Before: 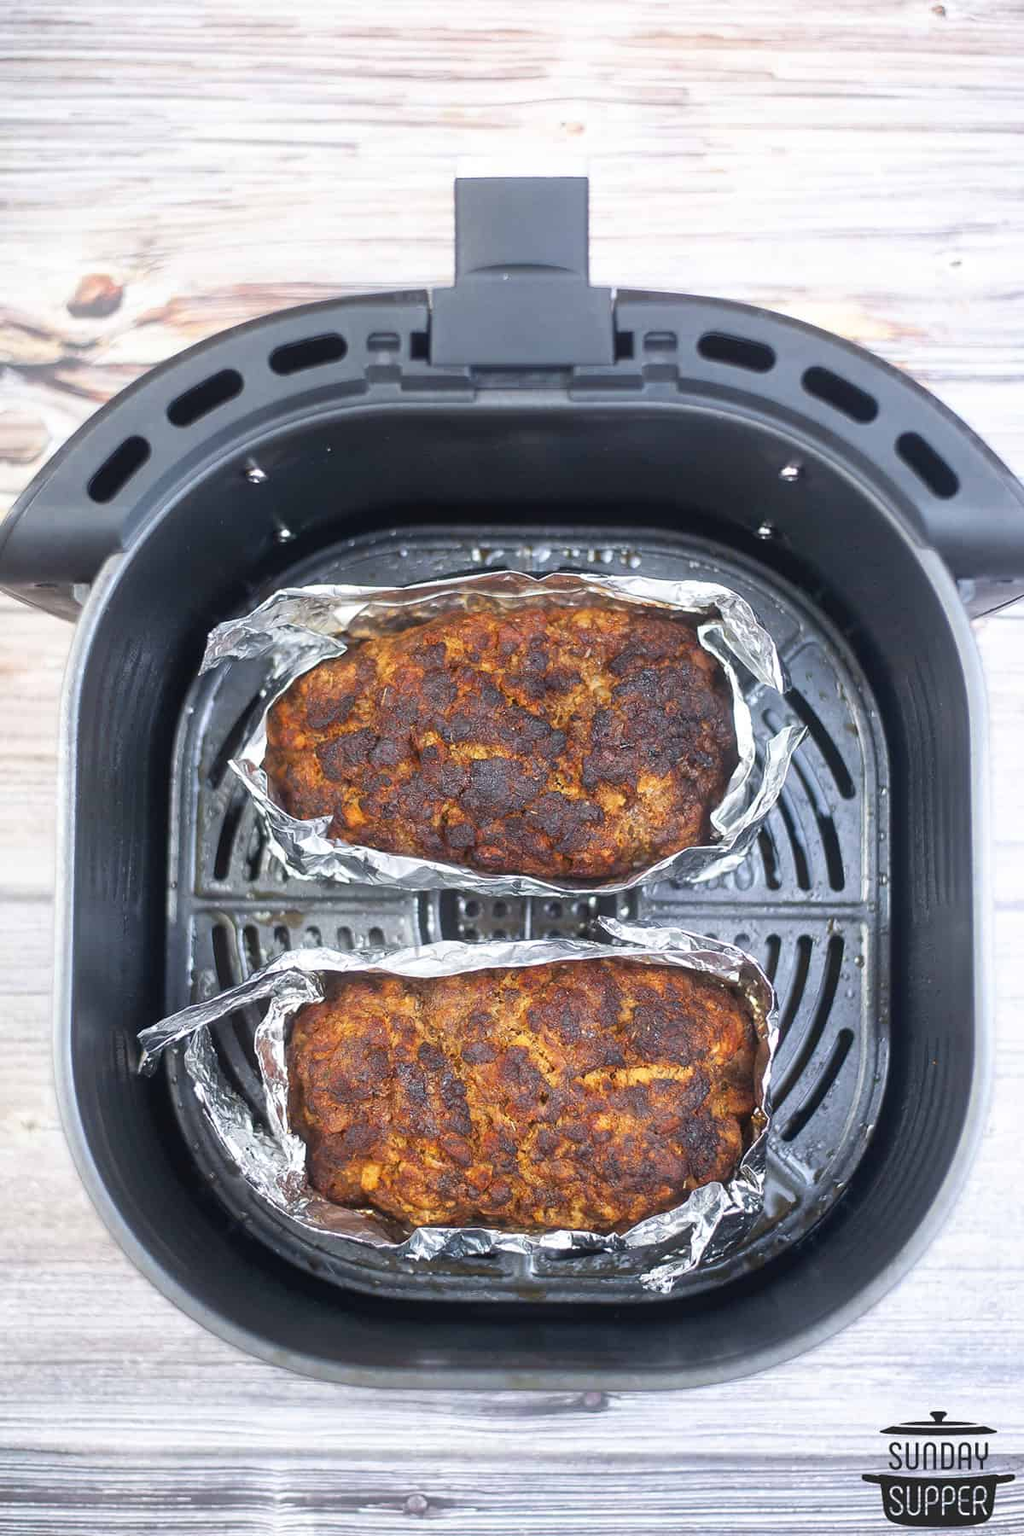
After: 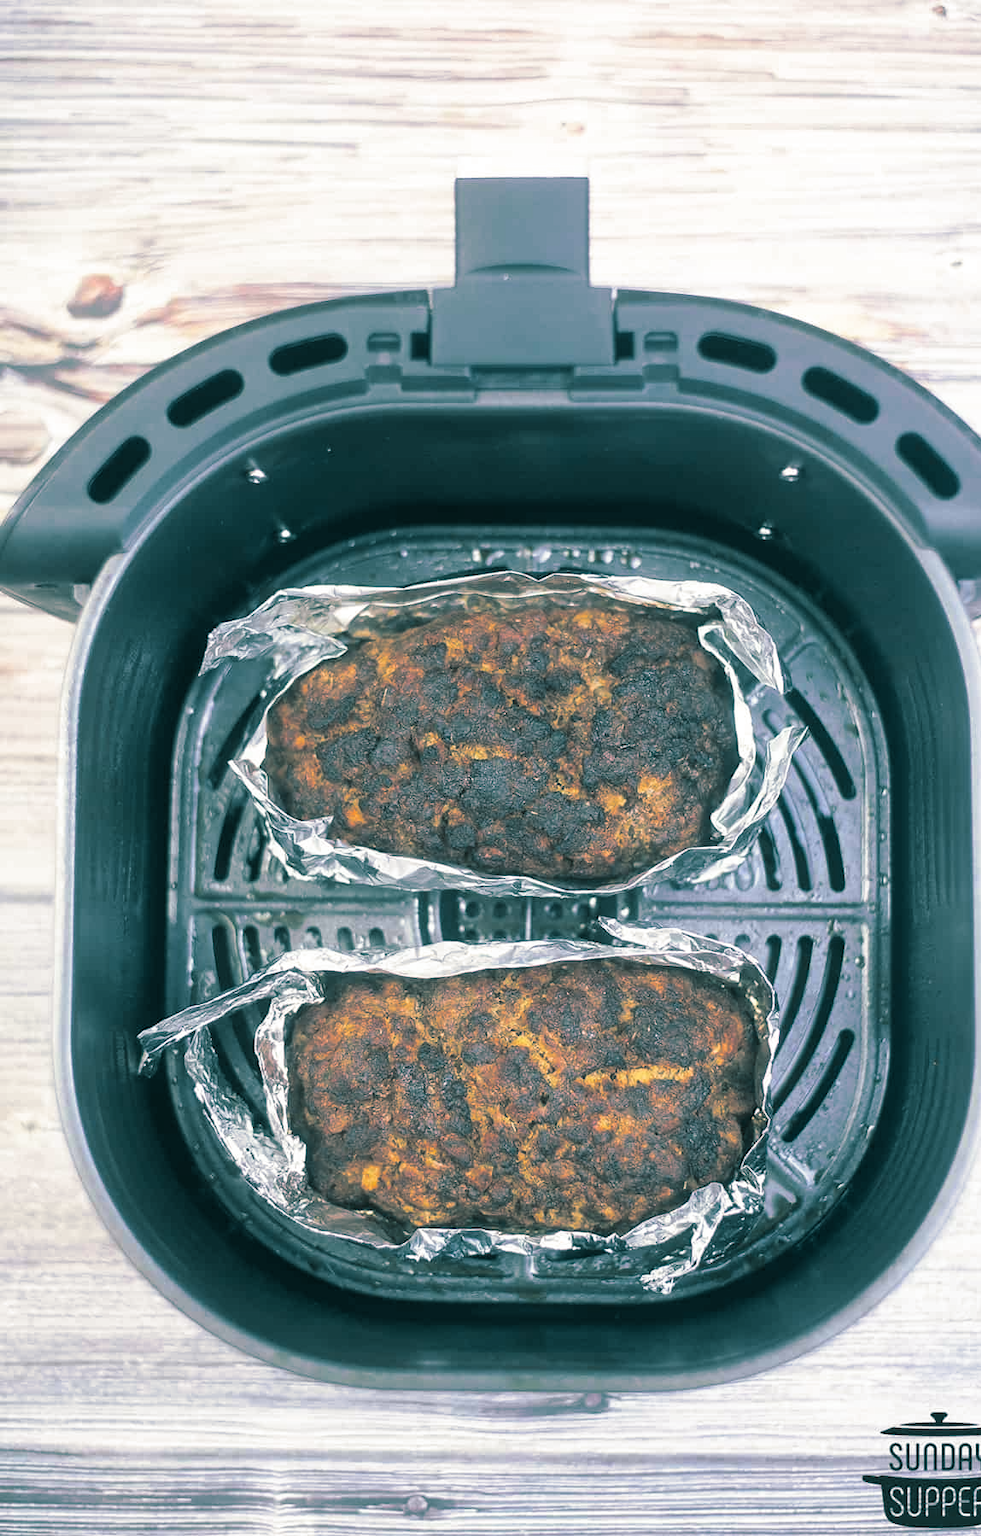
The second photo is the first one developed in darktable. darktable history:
crop: right 4.126%, bottom 0.031%
split-toning: shadows › hue 186.43°, highlights › hue 49.29°, compress 30.29%
